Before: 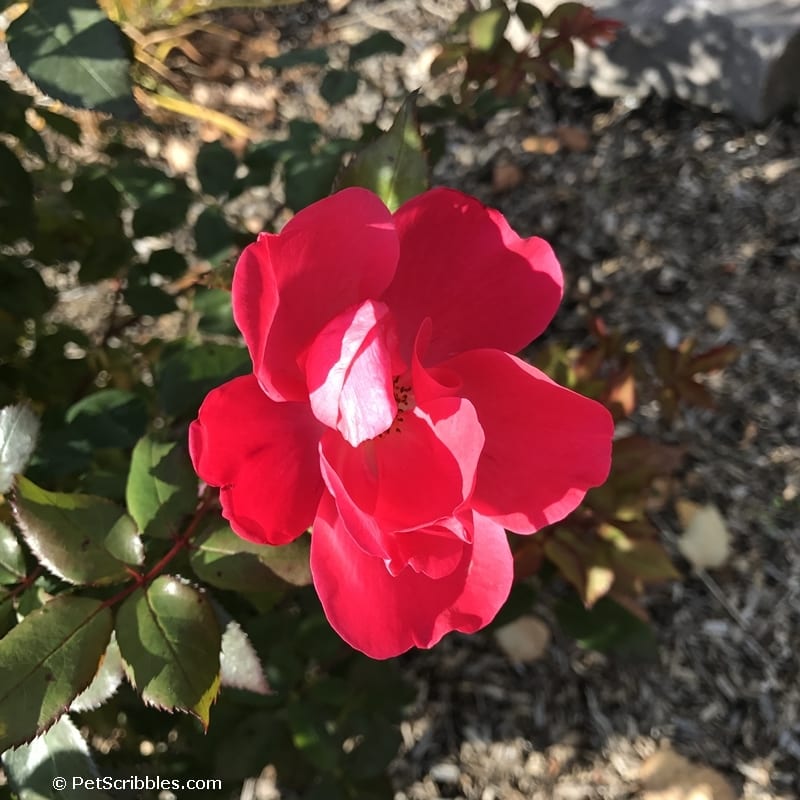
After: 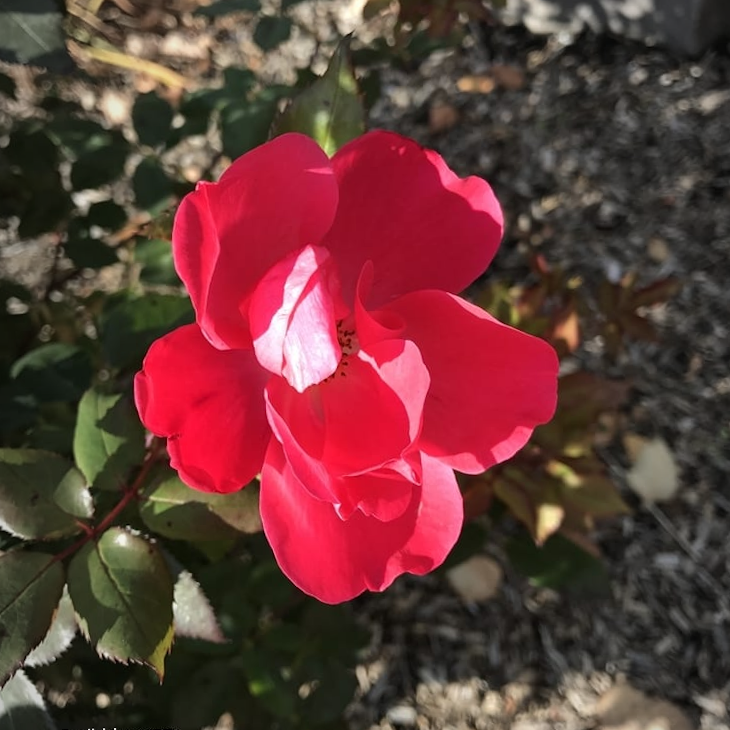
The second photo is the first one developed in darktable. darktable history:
vignetting: fall-off start 97%, fall-off radius 100%, width/height ratio 0.609, unbound false
crop and rotate: angle 1.96°, left 5.673%, top 5.673%
